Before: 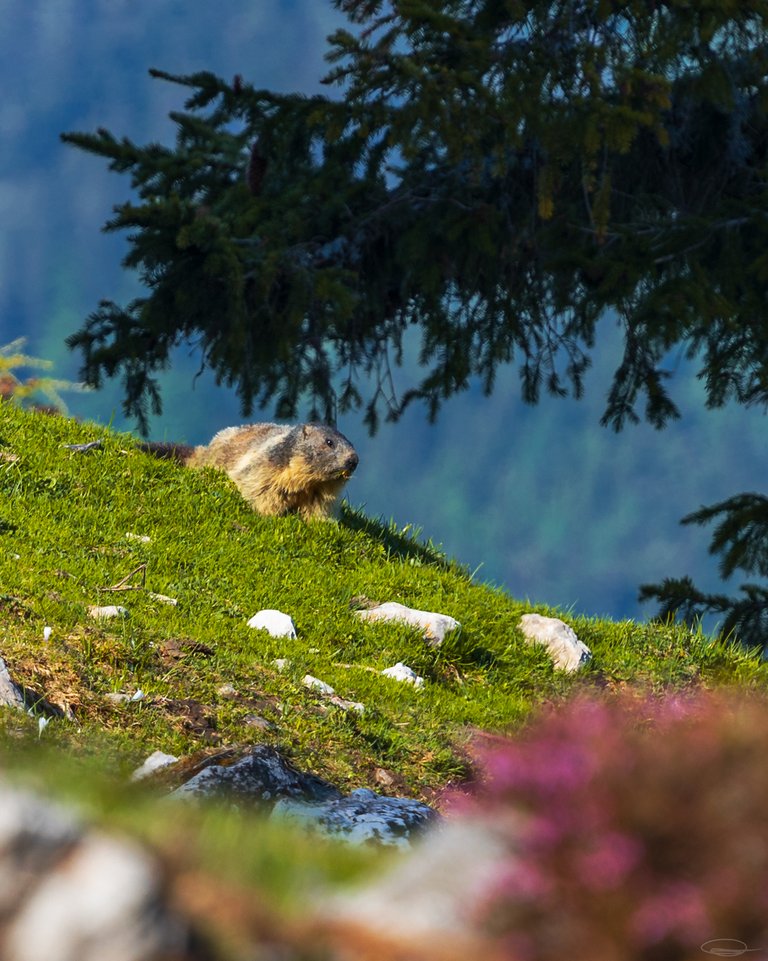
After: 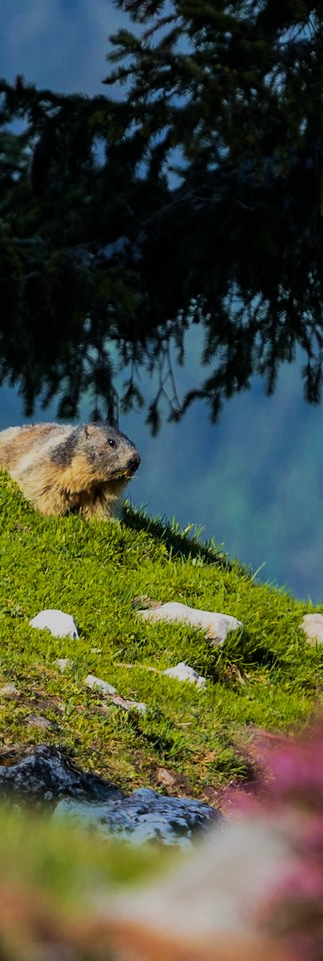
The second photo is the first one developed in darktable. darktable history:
crop: left 28.405%, right 29.493%
filmic rgb: black relative exposure -7.13 EV, white relative exposure 5.39 EV, hardness 3.02
